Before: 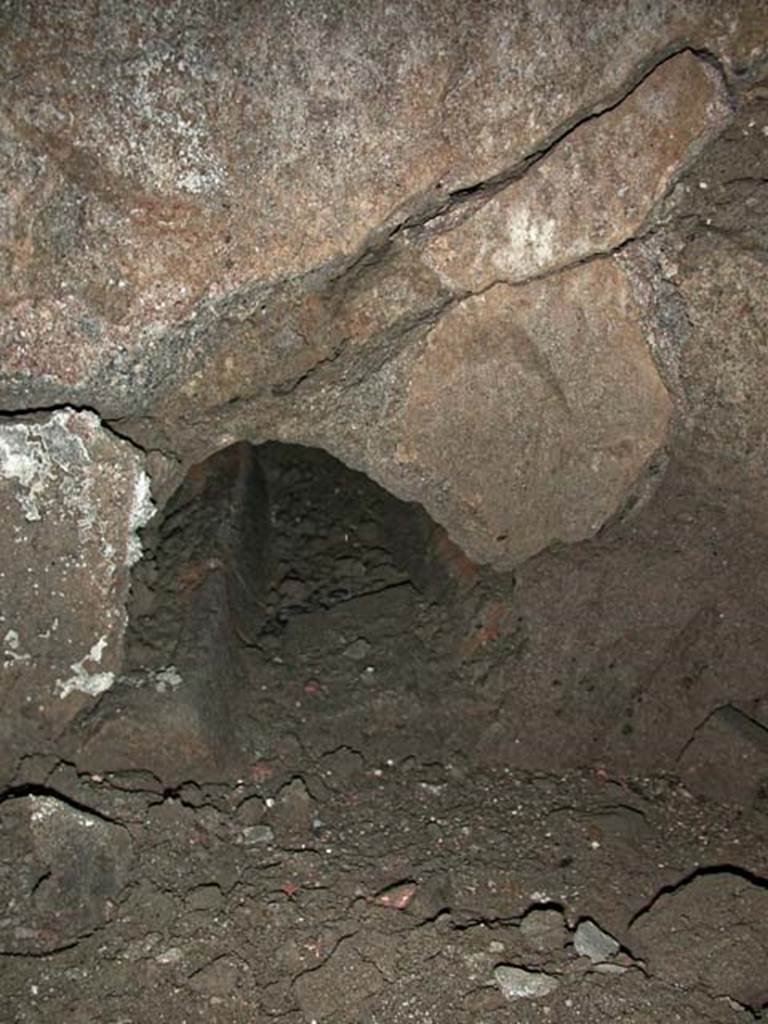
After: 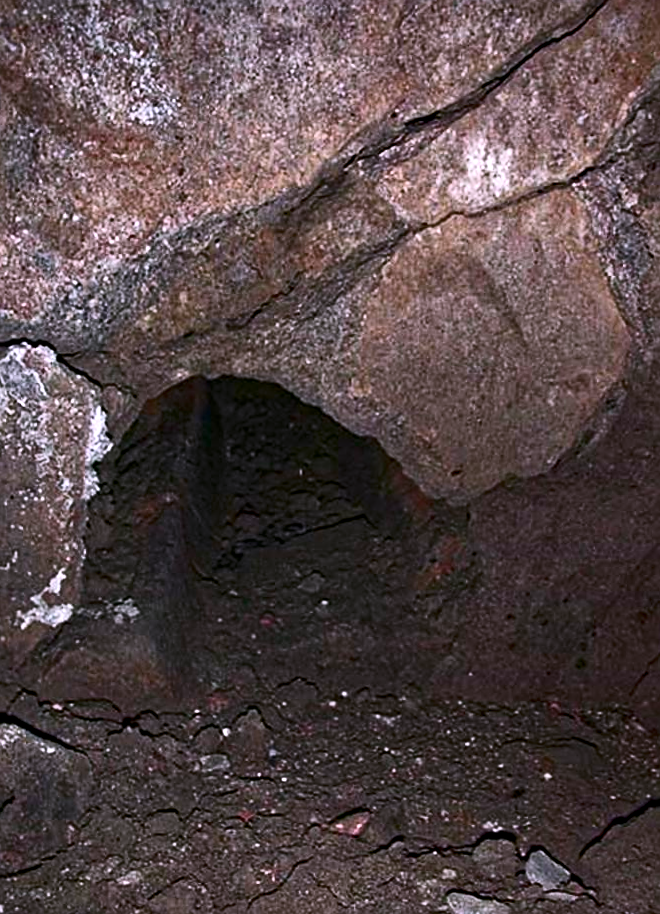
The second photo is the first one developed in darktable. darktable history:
contrast brightness saturation: contrast 0.19, brightness -0.11, saturation 0.21
sharpen: on, module defaults
base curve: curves: ch0 [(0, 0) (0.303, 0.277) (1, 1)]
white balance: red 1.042, blue 1.17
crop: left 6.446%, top 8.188%, right 9.538%, bottom 3.548%
rotate and perspective: lens shift (vertical) 0.048, lens shift (horizontal) -0.024, automatic cropping off
haze removal: compatibility mode true, adaptive false
